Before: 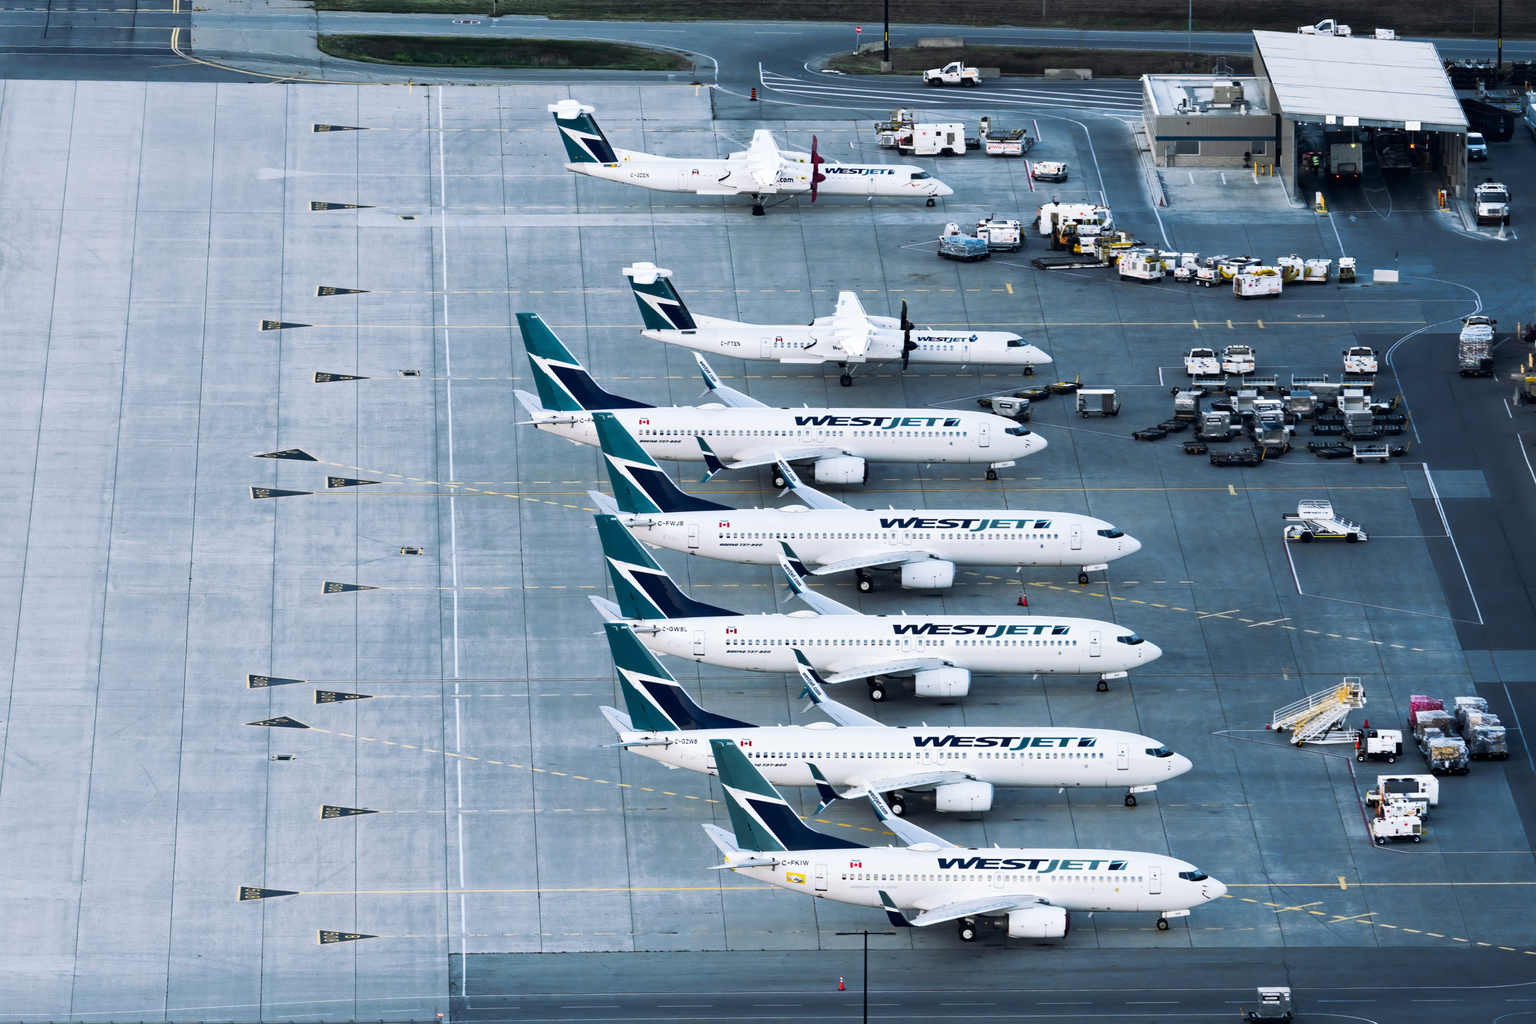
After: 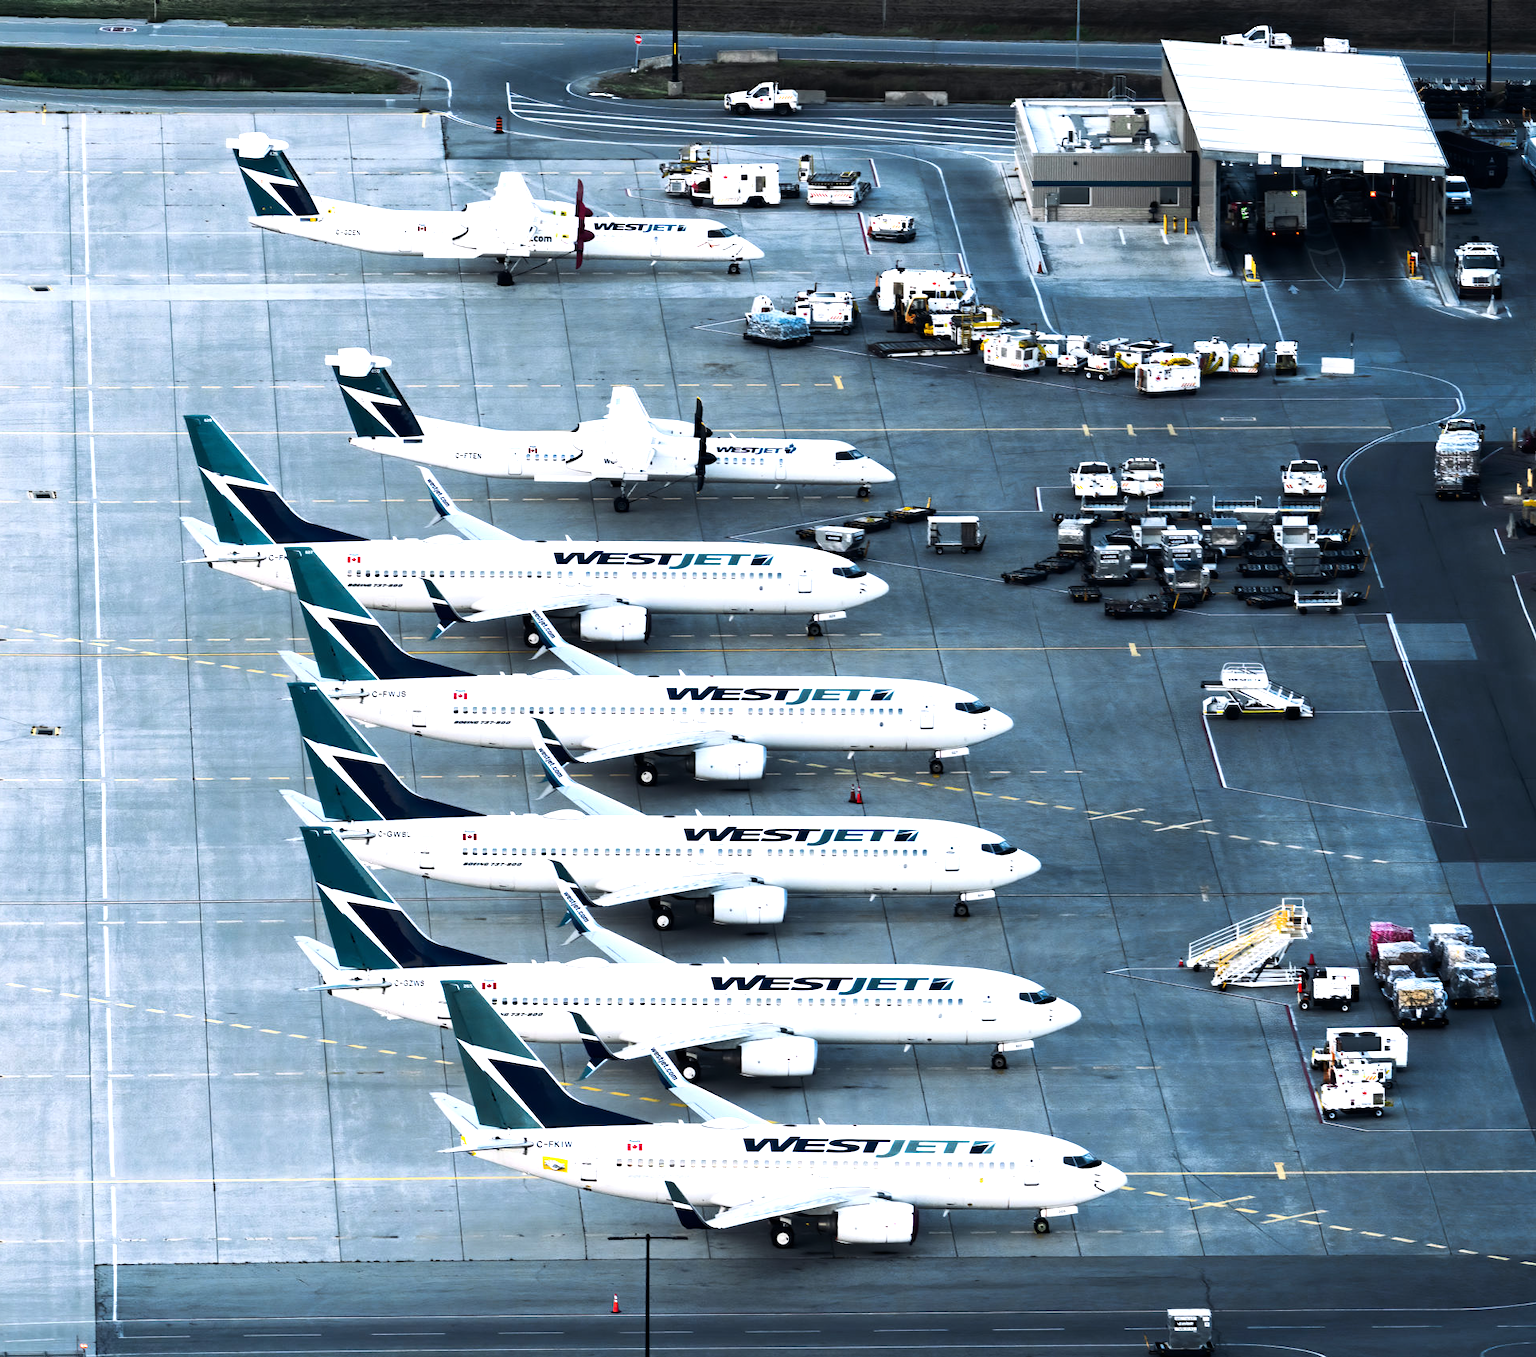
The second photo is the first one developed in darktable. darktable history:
crop and rotate: left 24.6%
tone equalizer: -8 EV -0.75 EV, -7 EV -0.7 EV, -6 EV -0.6 EV, -5 EV -0.4 EV, -3 EV 0.4 EV, -2 EV 0.6 EV, -1 EV 0.7 EV, +0 EV 0.75 EV, edges refinement/feathering 500, mask exposure compensation -1.57 EV, preserve details no
